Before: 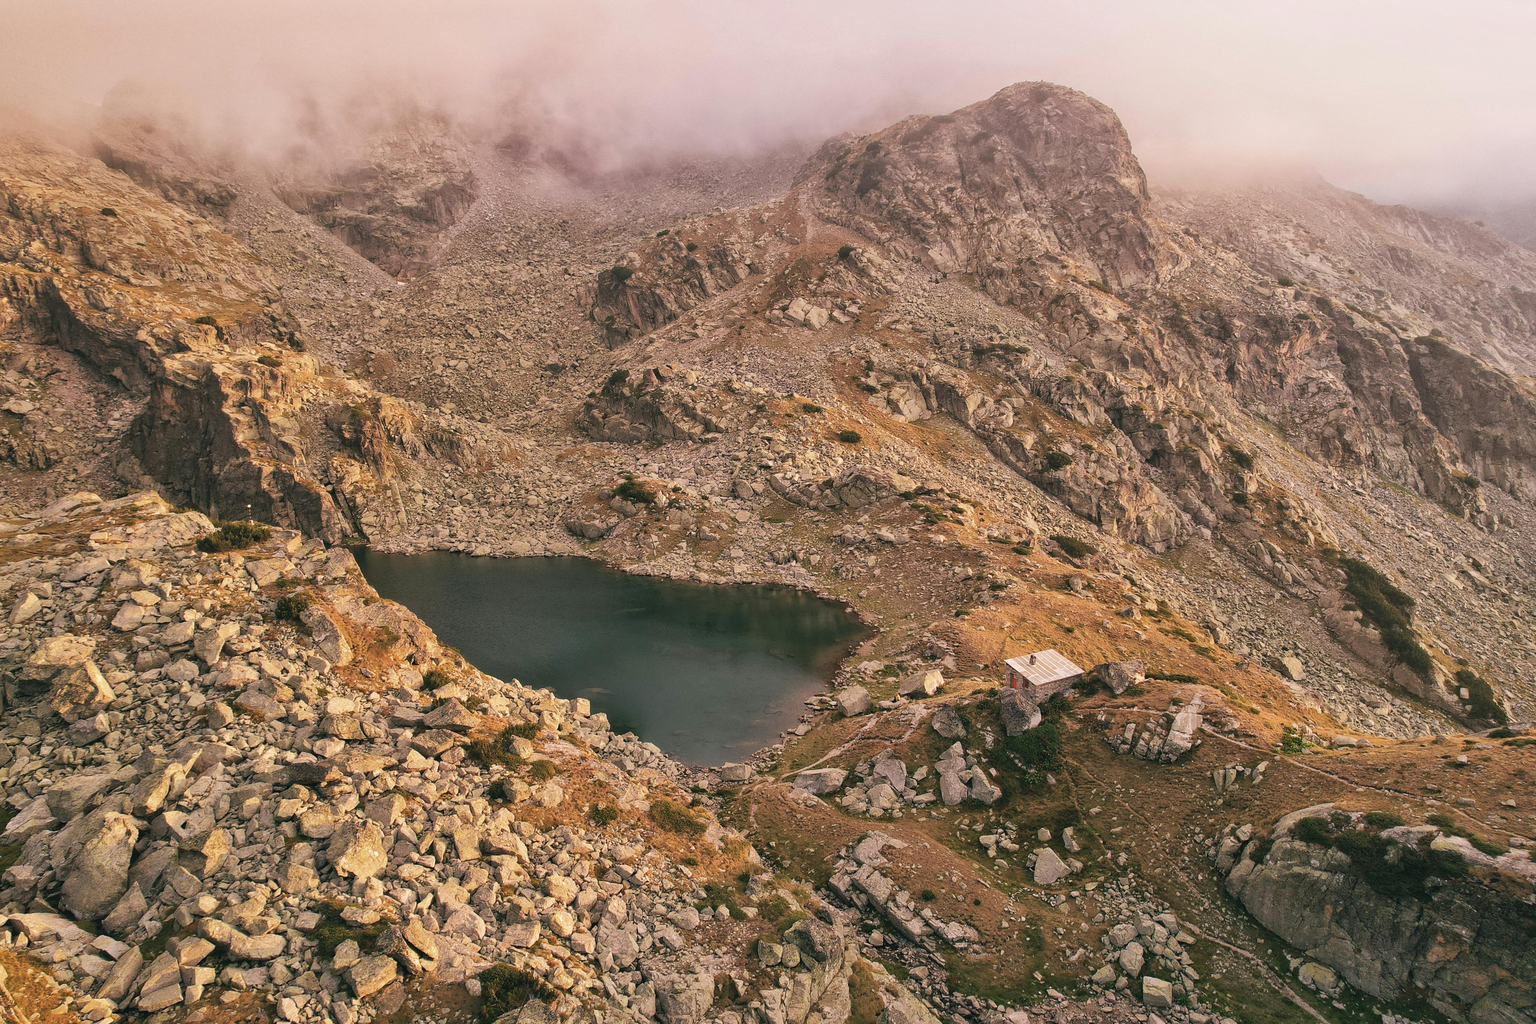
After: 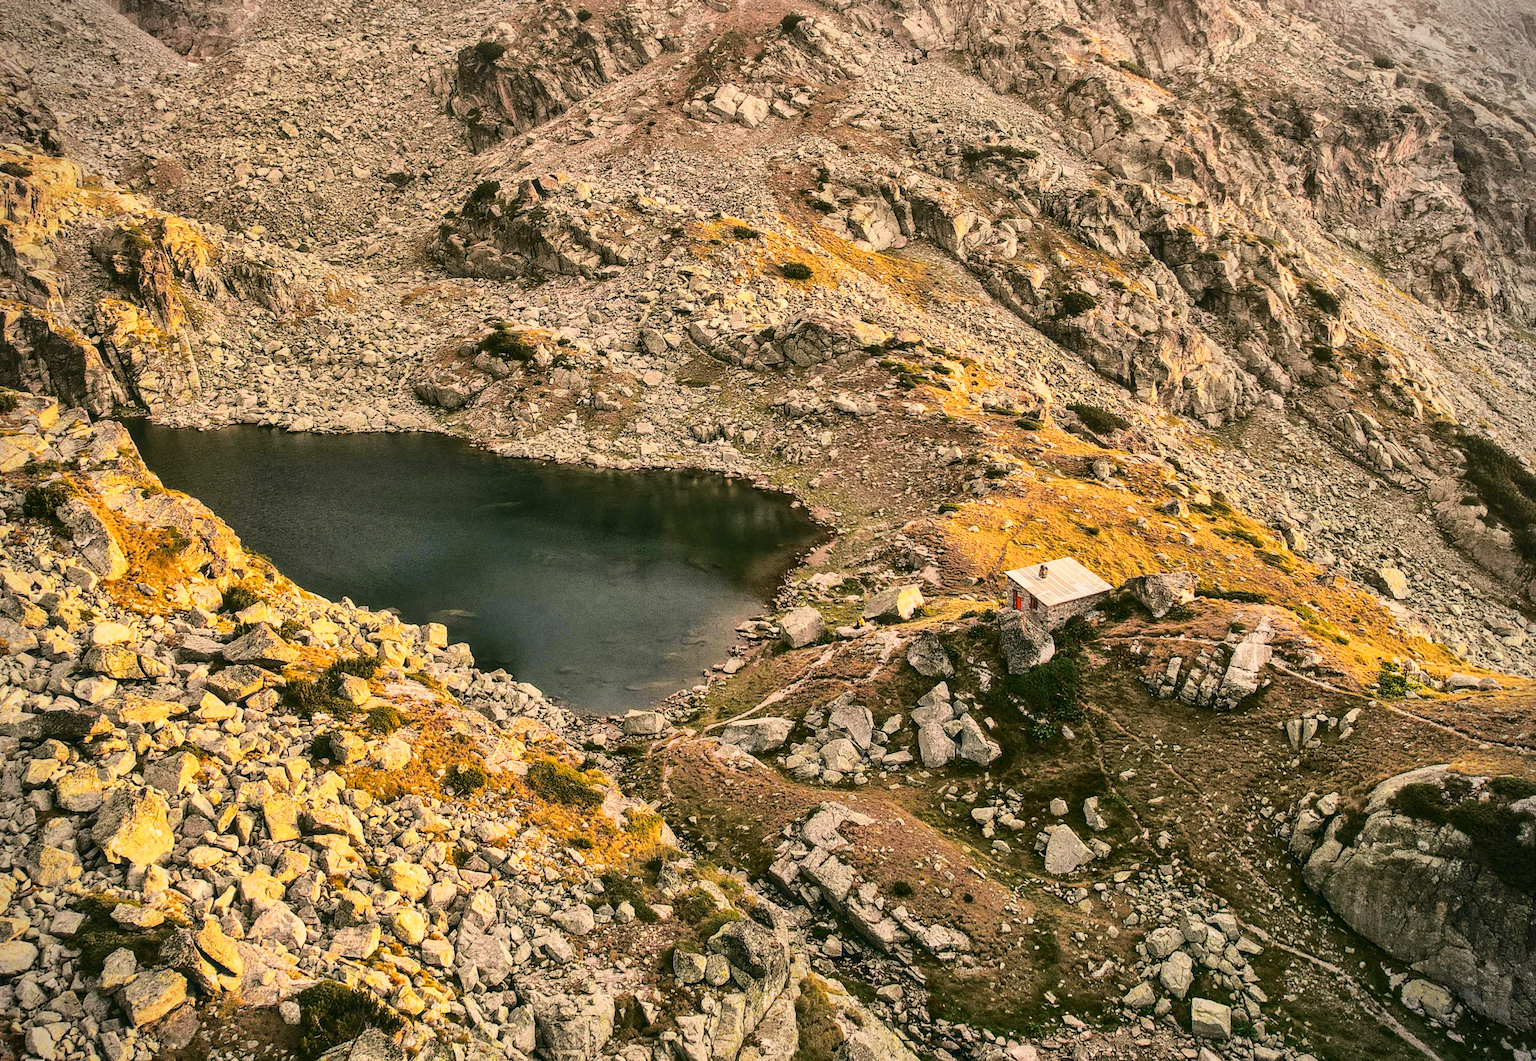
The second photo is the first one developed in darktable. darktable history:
shadows and highlights: shadows 29.24, highlights -29.5, low approximation 0.01, soften with gaussian
vignetting: brightness -0.463, saturation -0.292, dithering 8-bit output
tone curve: curves: ch0 [(0.003, 0.023) (0.071, 0.052) (0.249, 0.201) (0.466, 0.557) (0.625, 0.761) (0.783, 0.9) (0.994, 0.968)]; ch1 [(0, 0) (0.262, 0.227) (0.417, 0.386) (0.469, 0.467) (0.502, 0.498) (0.531, 0.521) (0.576, 0.586) (0.612, 0.634) (0.634, 0.68) (0.686, 0.728) (0.994, 0.987)]; ch2 [(0, 0) (0.262, 0.188) (0.385, 0.353) (0.427, 0.424) (0.495, 0.493) (0.518, 0.544) (0.55, 0.579) (0.595, 0.621) (0.644, 0.748) (1, 1)], color space Lab, independent channels, preserve colors none
crop: left 16.835%, top 23.028%, right 8.909%
local contrast: on, module defaults
contrast equalizer: octaves 7, y [[0.5 ×4, 0.483, 0.43], [0.5 ×6], [0.5 ×6], [0 ×6], [0 ×6]]
haze removal: strength 0.086, compatibility mode true, adaptive false
